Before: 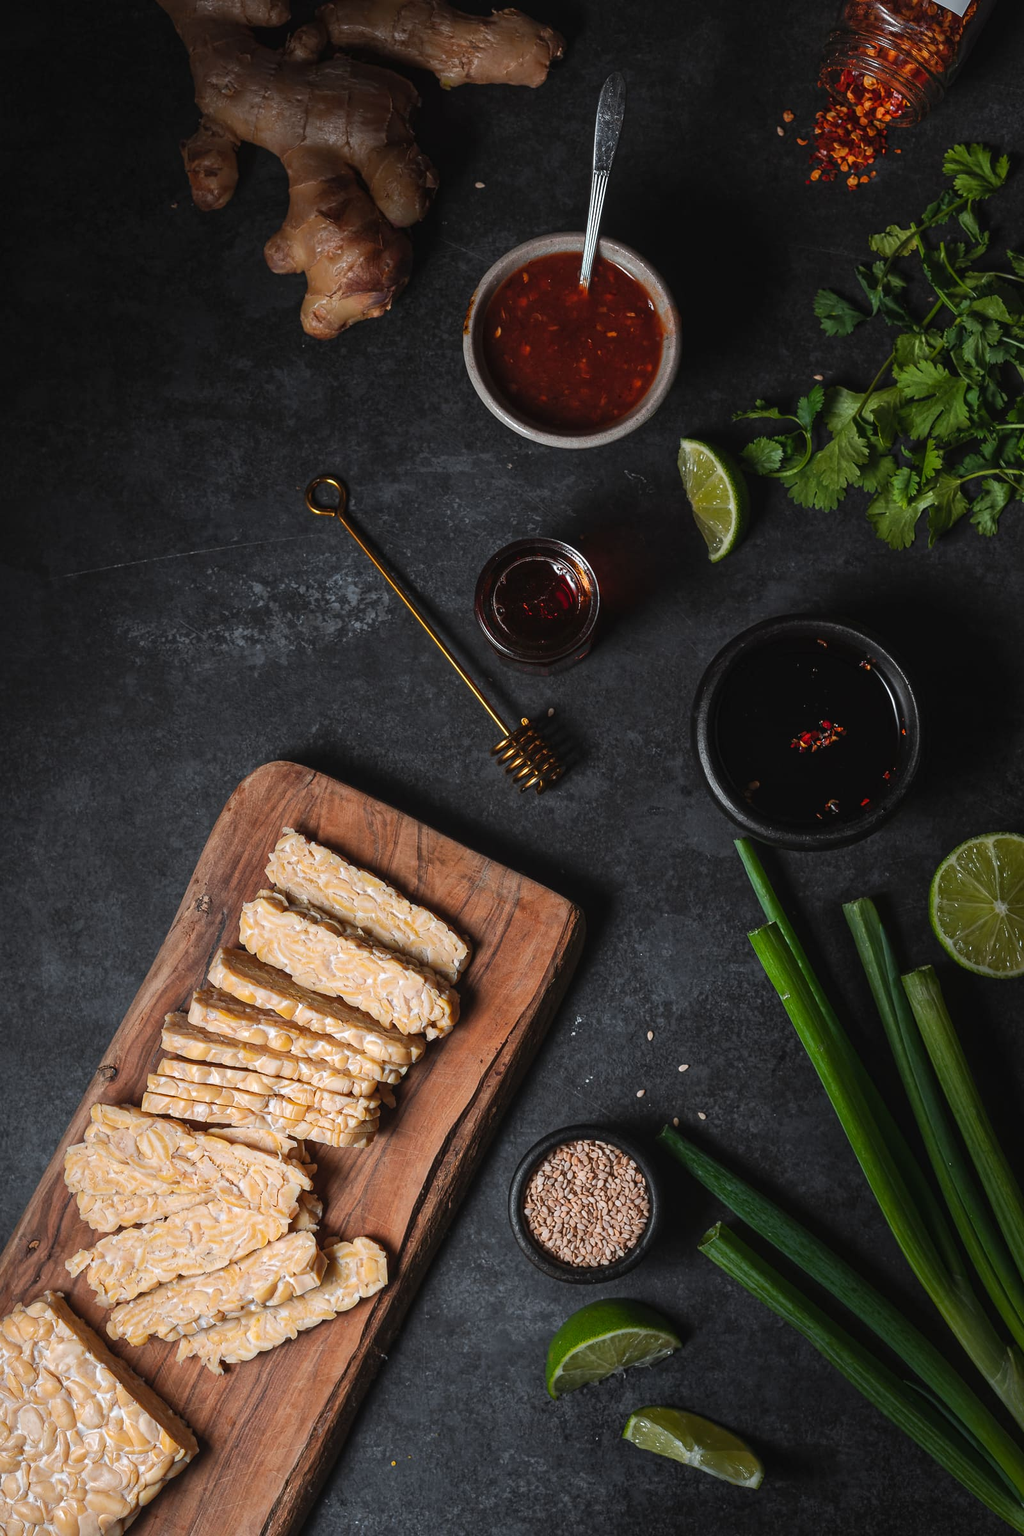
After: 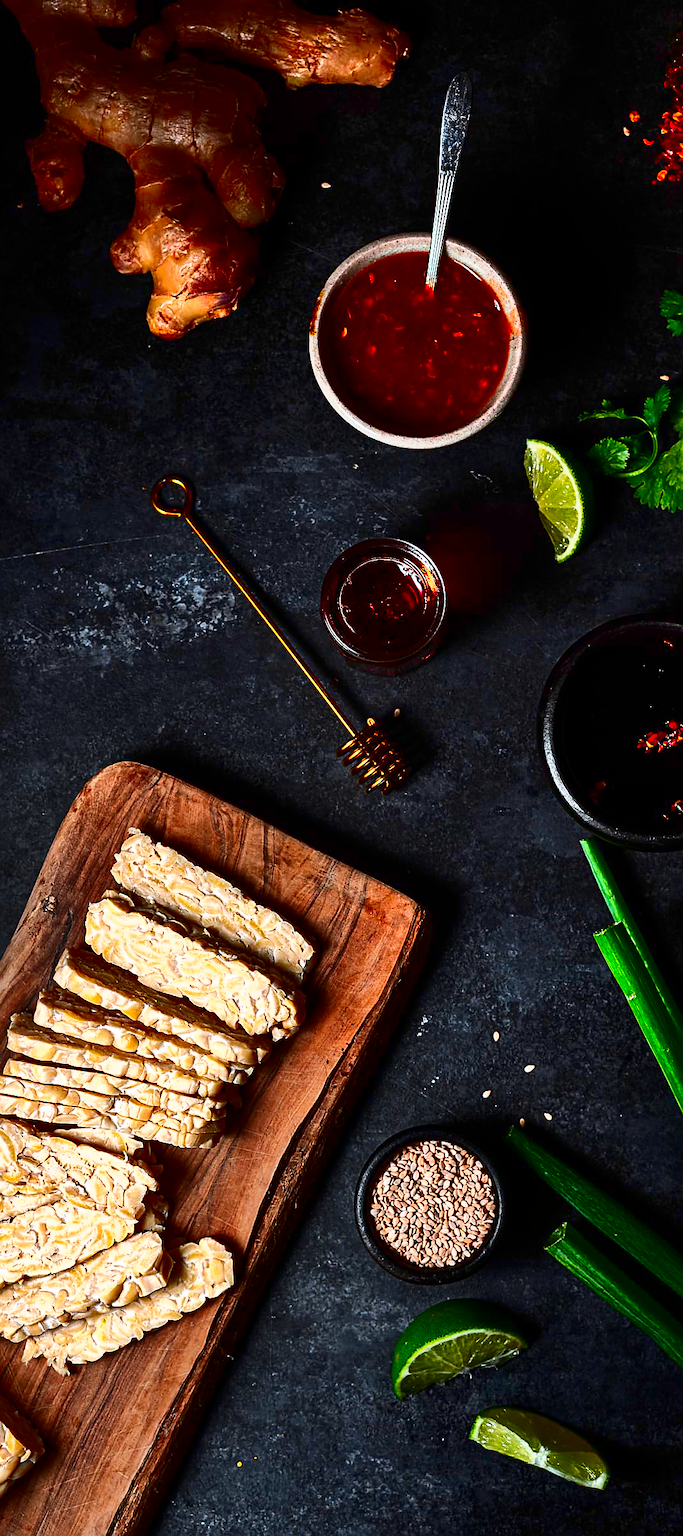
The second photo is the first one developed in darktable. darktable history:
exposure: black level correction 0.001, exposure 0.674 EV, compensate highlight preservation false
shadows and highlights: shadows 60.22, soften with gaussian
crop and rotate: left 15.135%, right 18.069%
sharpen: on, module defaults
contrast brightness saturation: contrast 0.094, brightness -0.606, saturation 0.171
